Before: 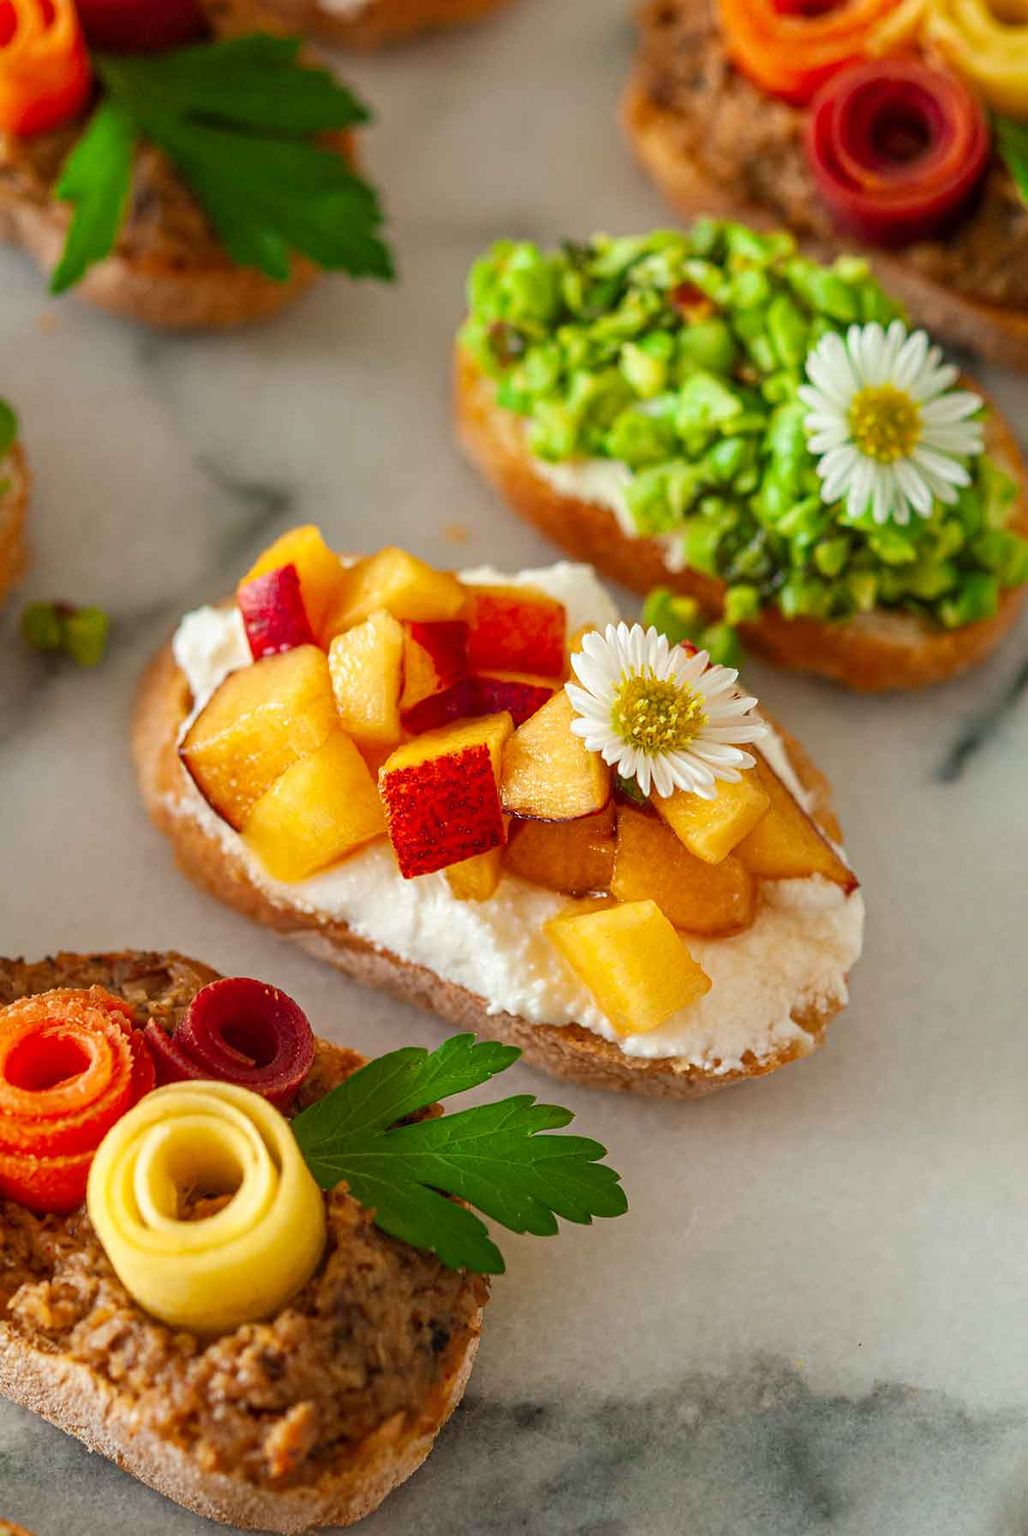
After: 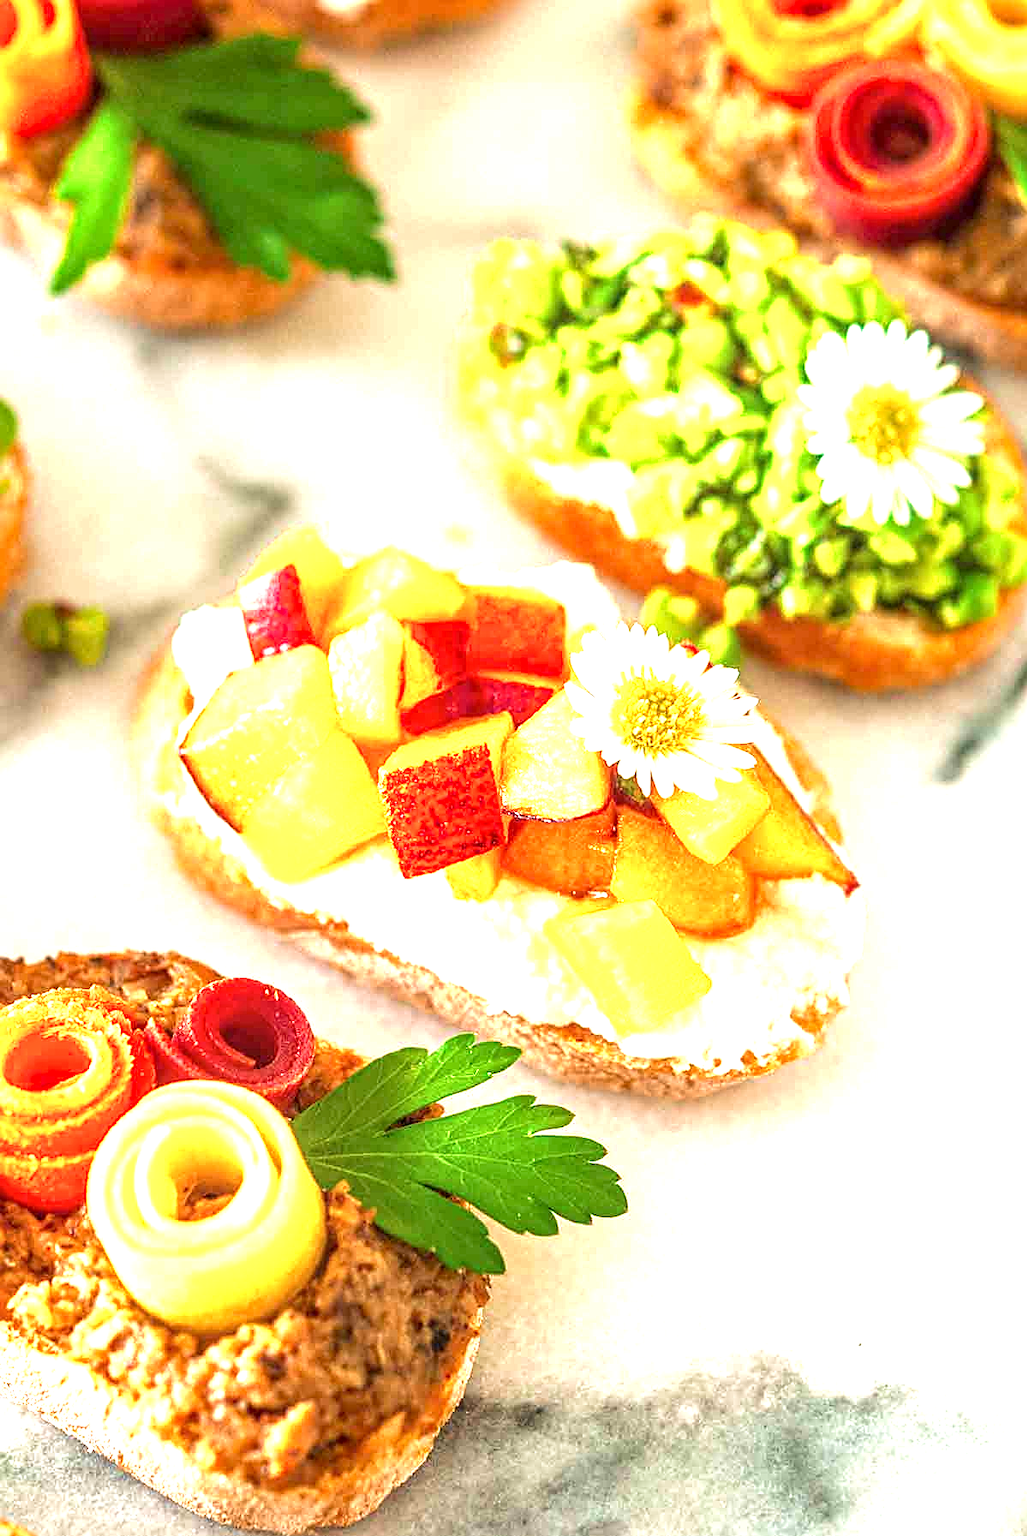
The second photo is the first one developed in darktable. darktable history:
sharpen: on, module defaults
velvia: on, module defaults
exposure: exposure 1.997 EV, compensate exposure bias true, compensate highlight preservation false
local contrast: on, module defaults
